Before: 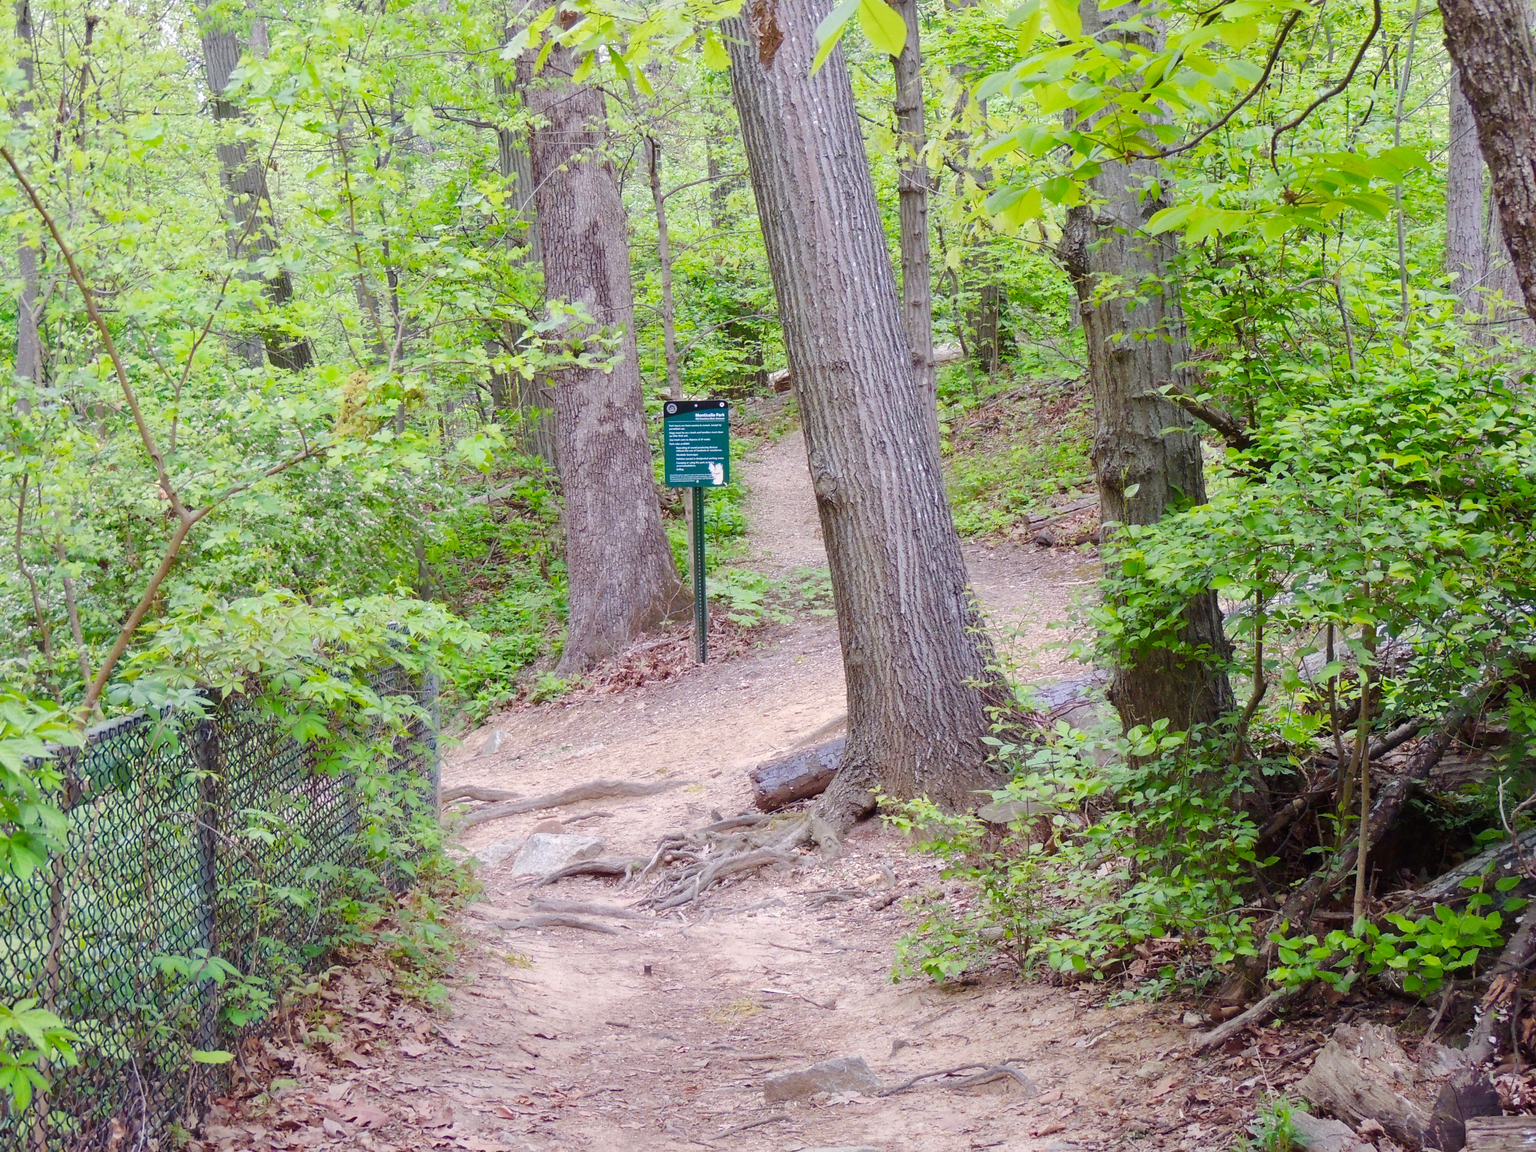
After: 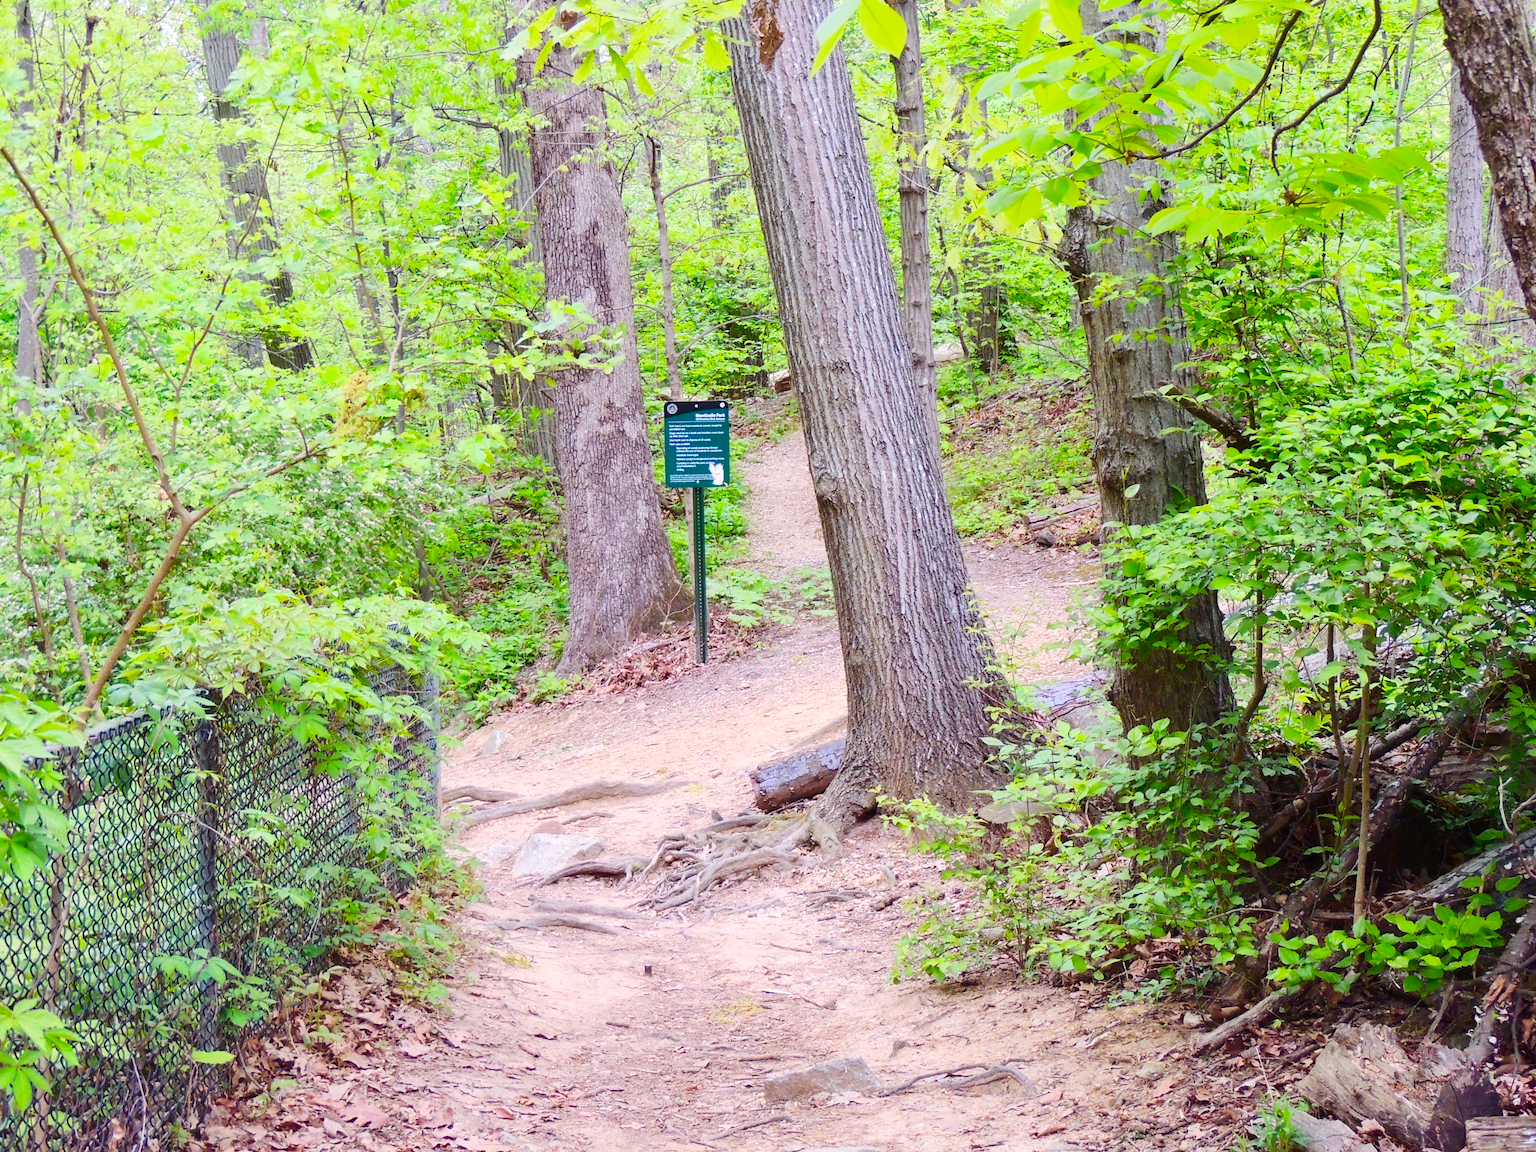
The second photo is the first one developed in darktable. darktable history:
contrast brightness saturation: contrast 0.232, brightness 0.103, saturation 0.286
